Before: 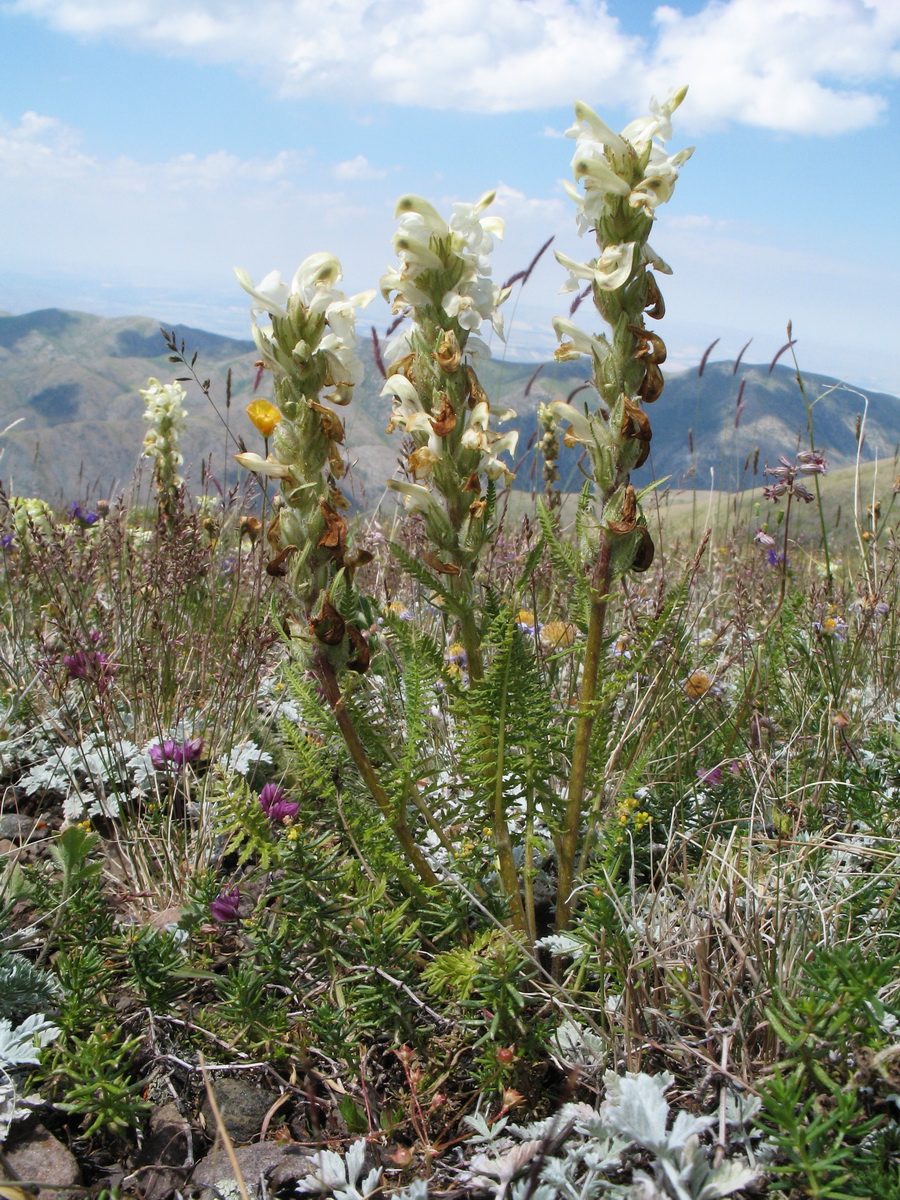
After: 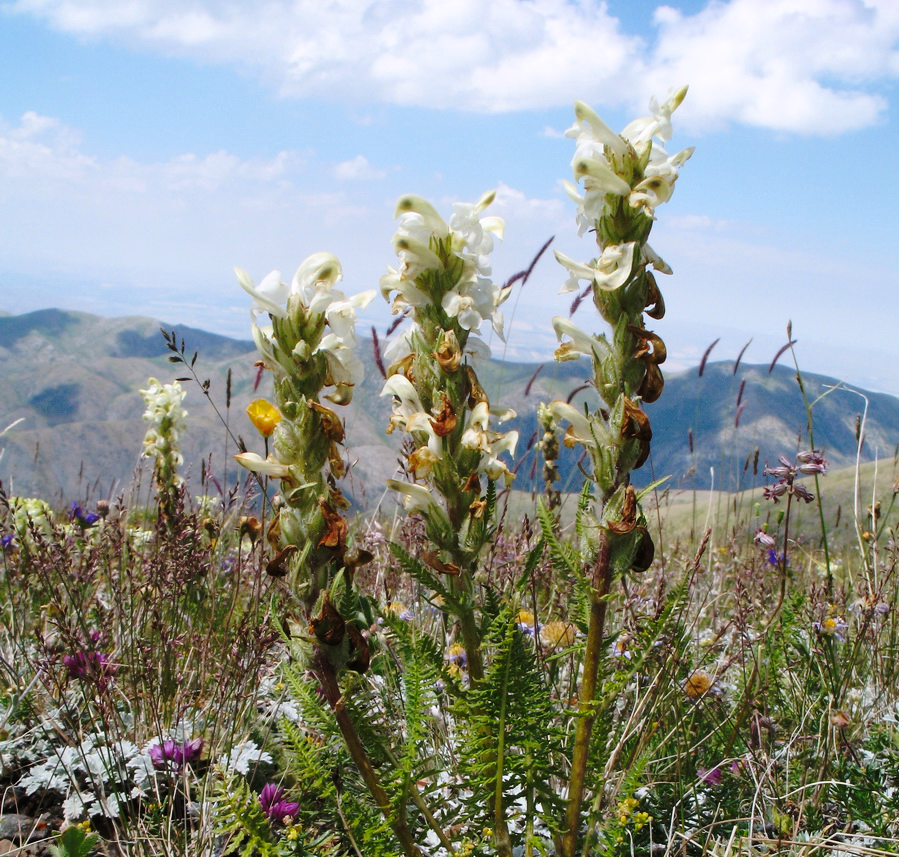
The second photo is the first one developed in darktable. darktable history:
white balance: red 1.009, blue 1.027
base curve: curves: ch0 [(0, 0) (0.073, 0.04) (0.157, 0.139) (0.492, 0.492) (0.758, 0.758) (1, 1)], preserve colors none
crop: bottom 28.576%
